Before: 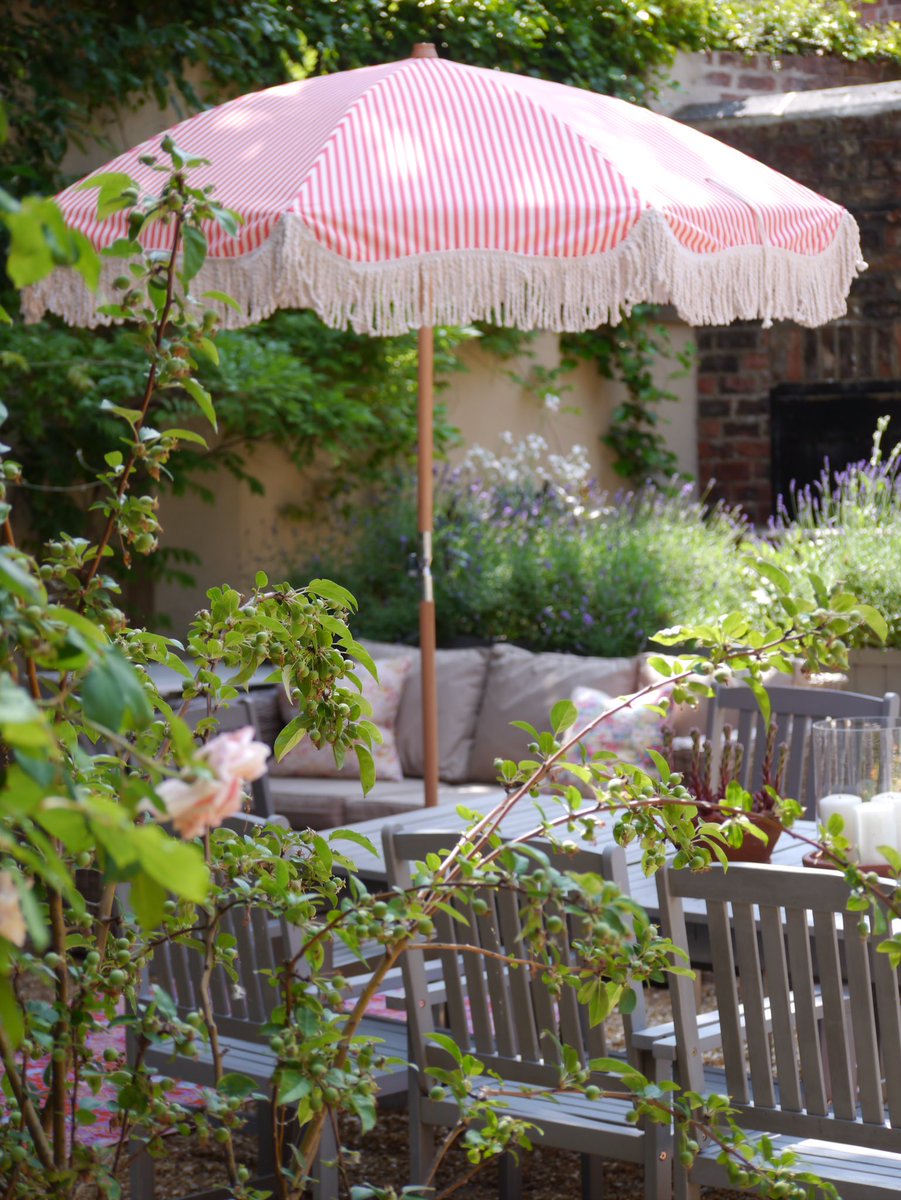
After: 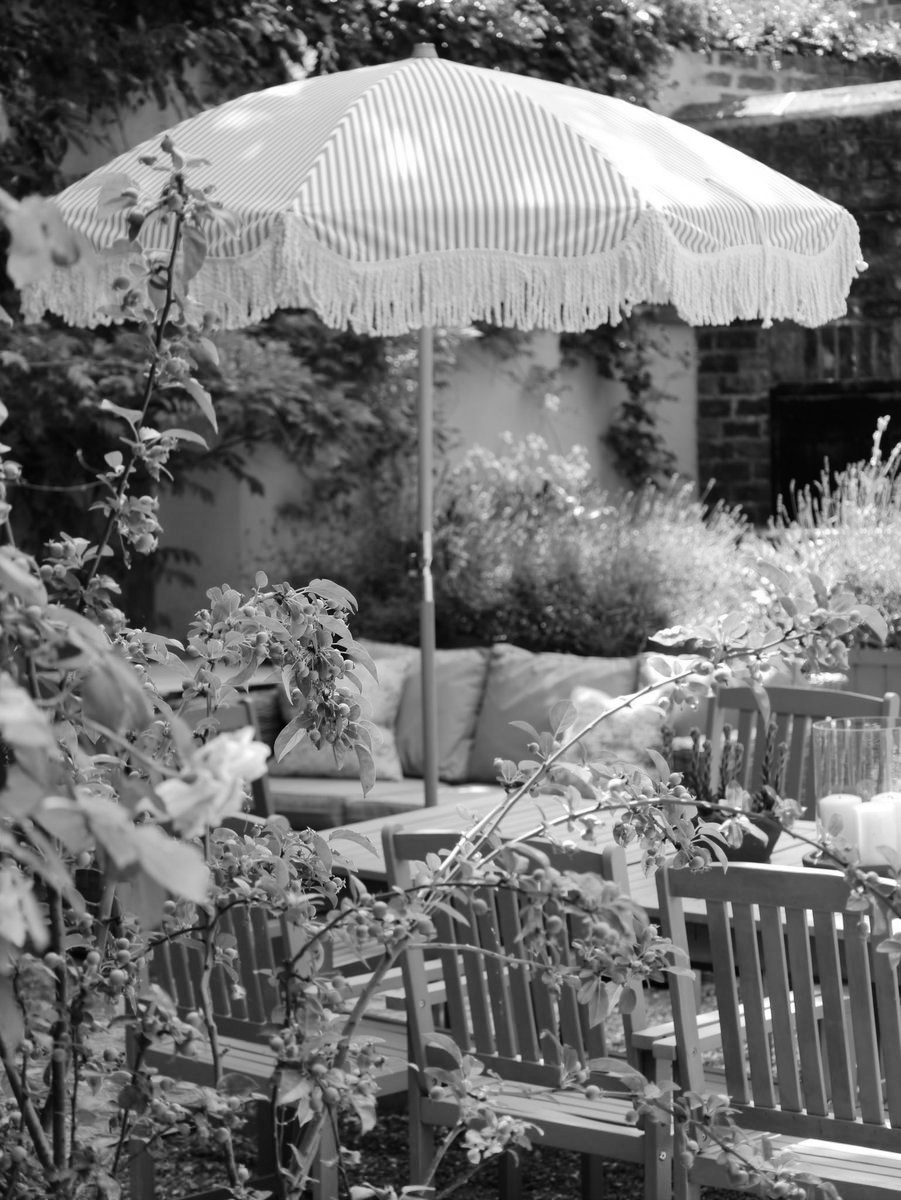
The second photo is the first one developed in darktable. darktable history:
shadows and highlights: soften with gaussian
tone curve: curves: ch0 [(0.003, 0) (0.066, 0.031) (0.163, 0.112) (0.264, 0.238) (0.395, 0.421) (0.517, 0.56) (0.684, 0.734) (0.791, 0.814) (1, 1)]; ch1 [(0, 0) (0.164, 0.115) (0.337, 0.332) (0.39, 0.398) (0.464, 0.461) (0.501, 0.5) (0.507, 0.5) (0.534, 0.532) (0.577, 0.59) (0.652, 0.681) (0.733, 0.749) (0.811, 0.796) (1, 1)]; ch2 [(0, 0) (0.337, 0.382) (0.464, 0.476) (0.501, 0.502) (0.527, 0.54) (0.551, 0.565) (0.6, 0.59) (0.687, 0.675) (1, 1)], color space Lab, independent channels, preserve colors none
monochrome: on, module defaults
